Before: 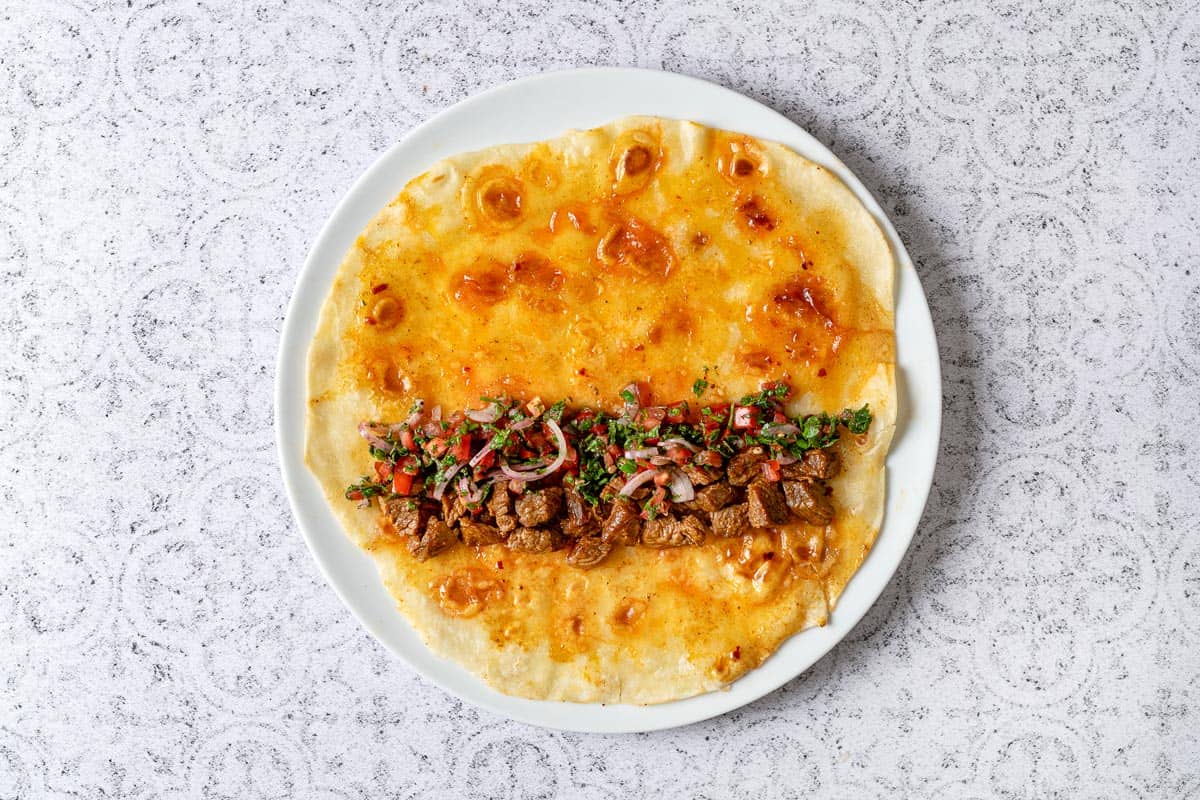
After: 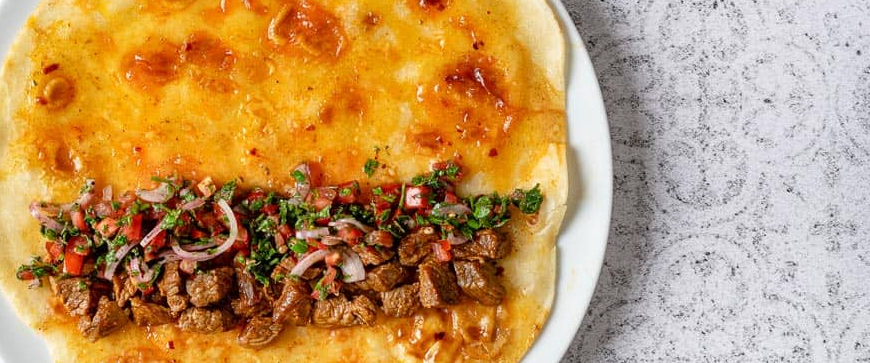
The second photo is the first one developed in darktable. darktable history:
crop and rotate: left 27.491%, top 27.551%, bottom 27.033%
